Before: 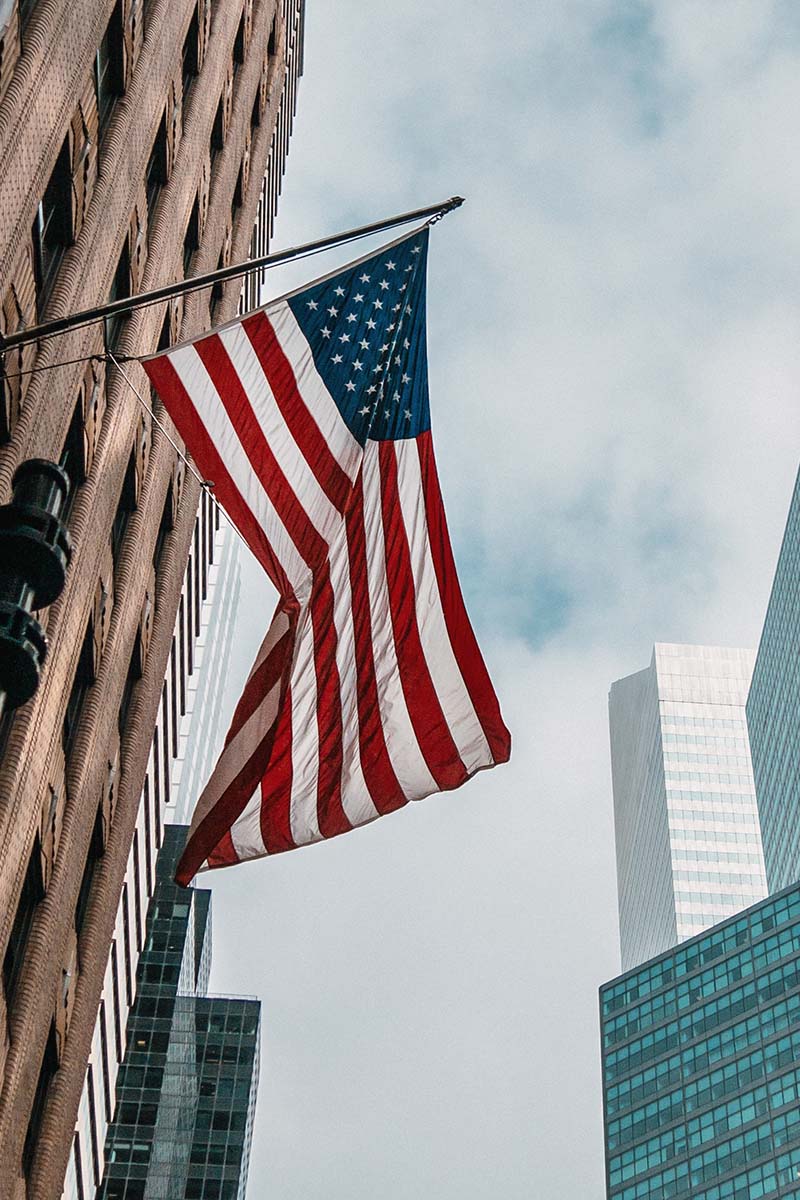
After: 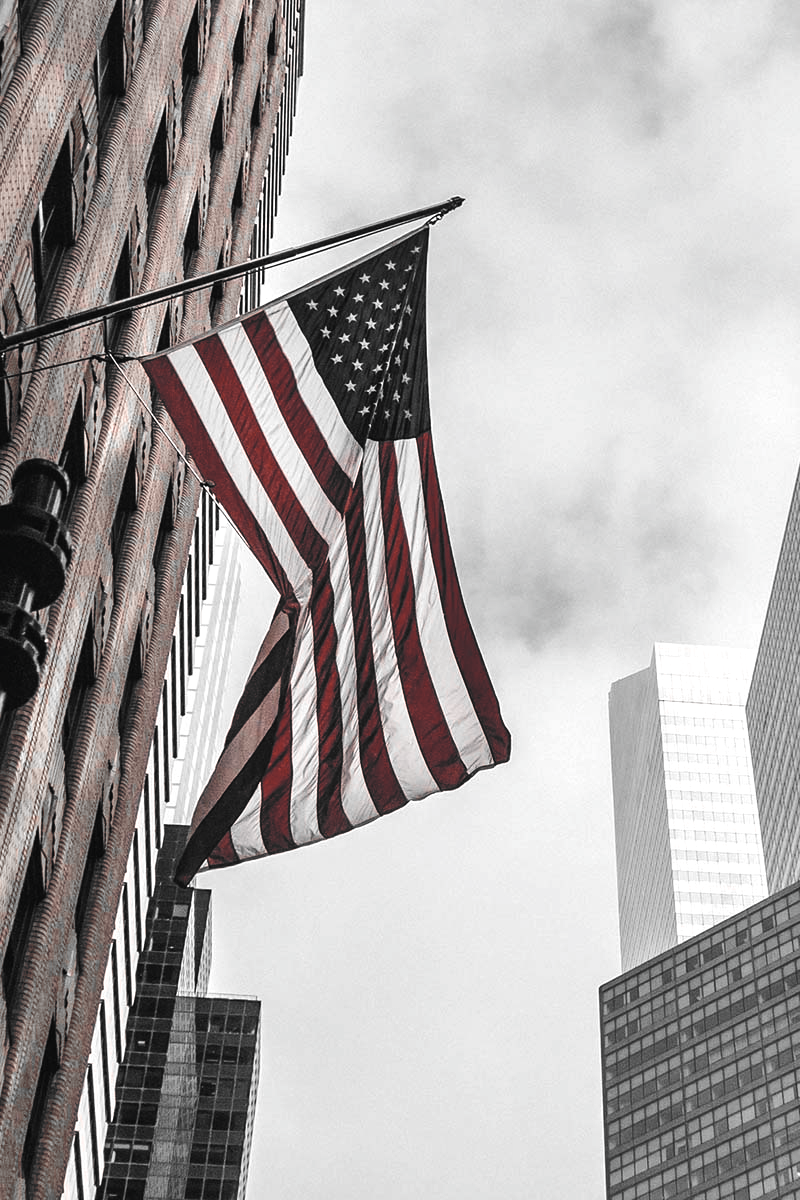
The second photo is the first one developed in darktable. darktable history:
color zones: curves: ch1 [(0, 0.006) (0.094, 0.285) (0.171, 0.001) (0.429, 0.001) (0.571, 0.003) (0.714, 0.004) (0.857, 0.004) (1, 0.006)]
tone equalizer: -8 EV -0.411 EV, -7 EV -0.405 EV, -6 EV -0.338 EV, -5 EV -0.229 EV, -3 EV 0.235 EV, -2 EV 0.346 EV, -1 EV 0.383 EV, +0 EV 0.389 EV, edges refinement/feathering 500, mask exposure compensation -1.57 EV, preserve details no
color balance rgb: global offset › luminance 0.381%, global offset › chroma 0.207%, global offset › hue 255.71°, perceptual saturation grading › global saturation 29.465%, global vibrance 40.222%
